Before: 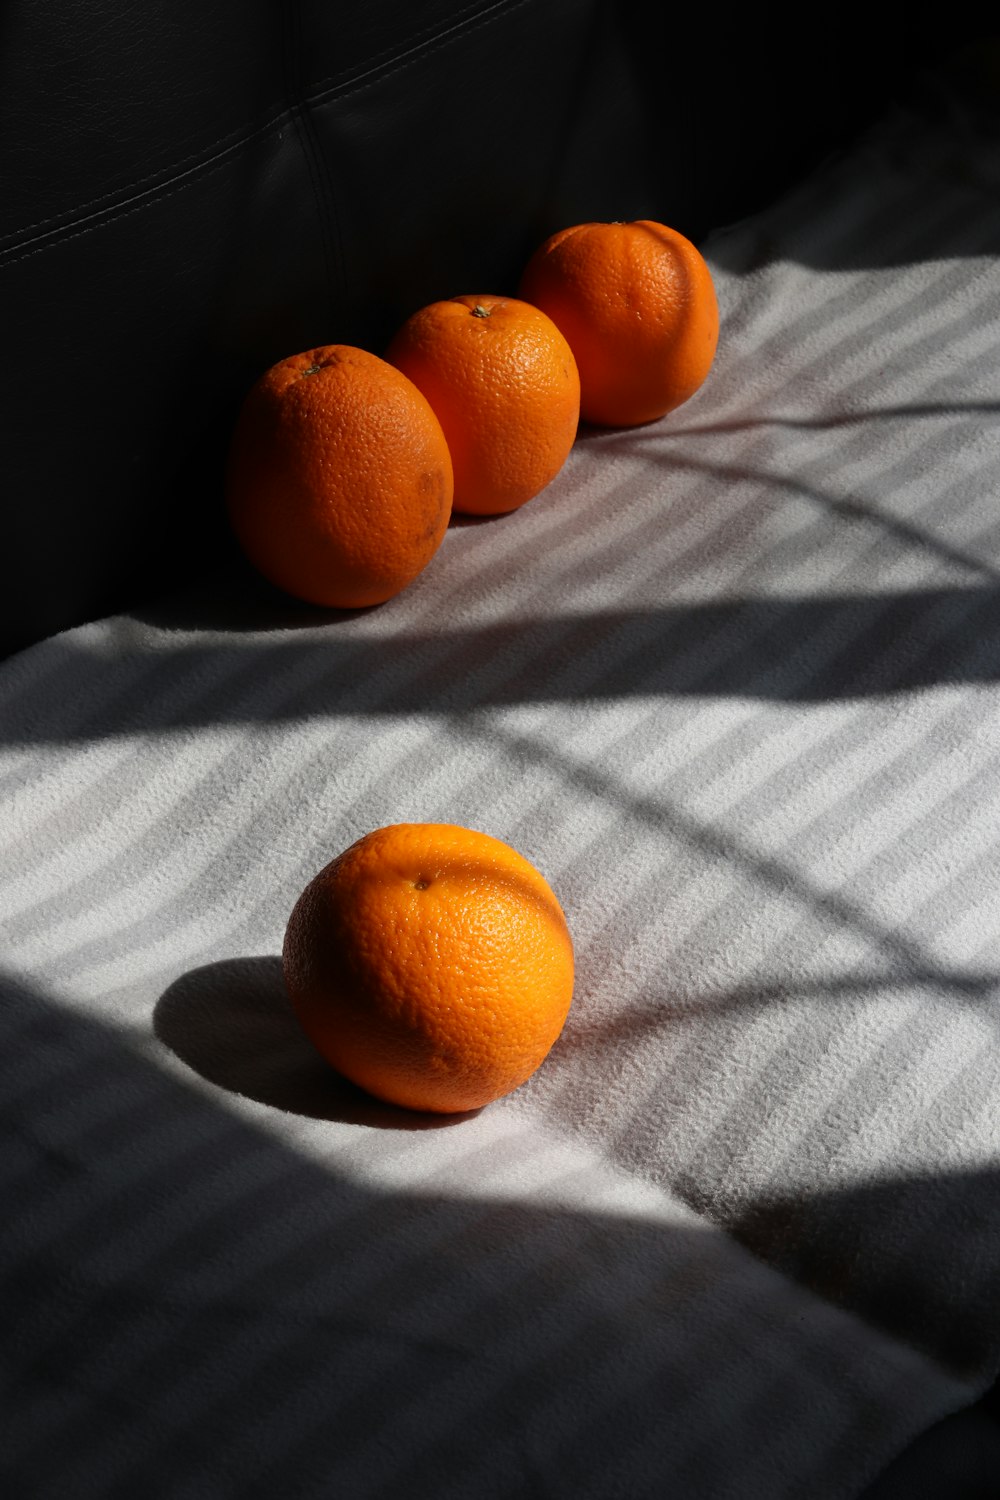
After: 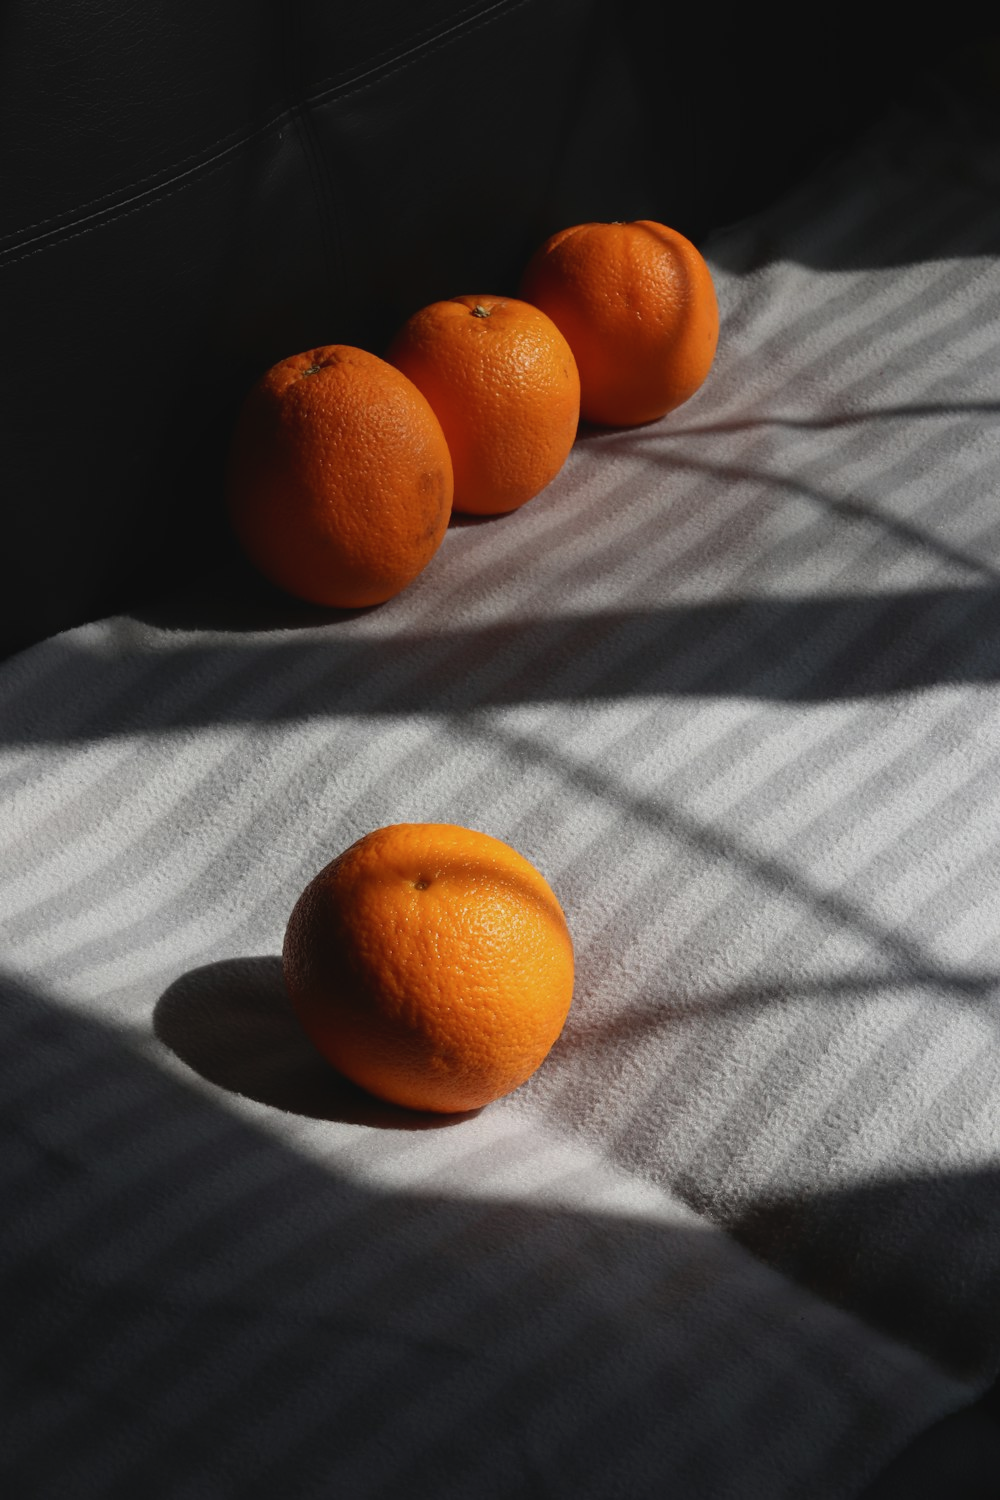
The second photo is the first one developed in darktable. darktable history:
contrast brightness saturation: contrast -0.09, brightness -0.04, saturation -0.106
